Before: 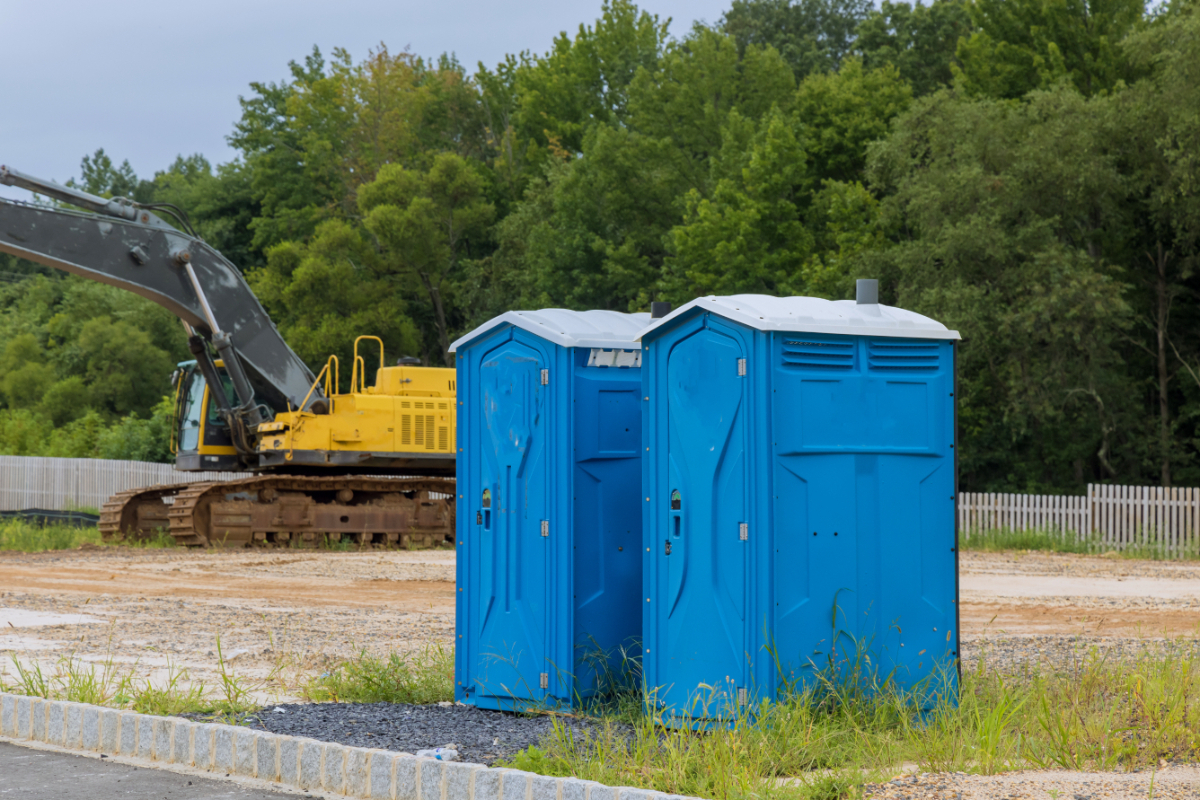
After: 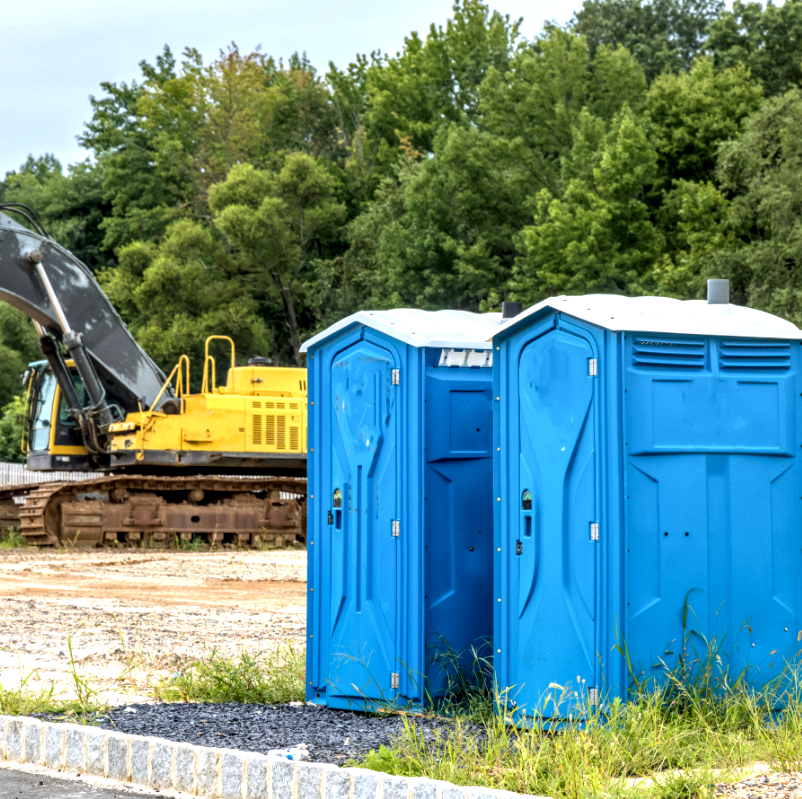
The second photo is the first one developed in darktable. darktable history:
crop and rotate: left 12.431%, right 20.696%
local contrast: highlights 78%, shadows 56%, detail 174%, midtone range 0.425
exposure: black level correction 0, exposure 0.682 EV, compensate highlight preservation false
